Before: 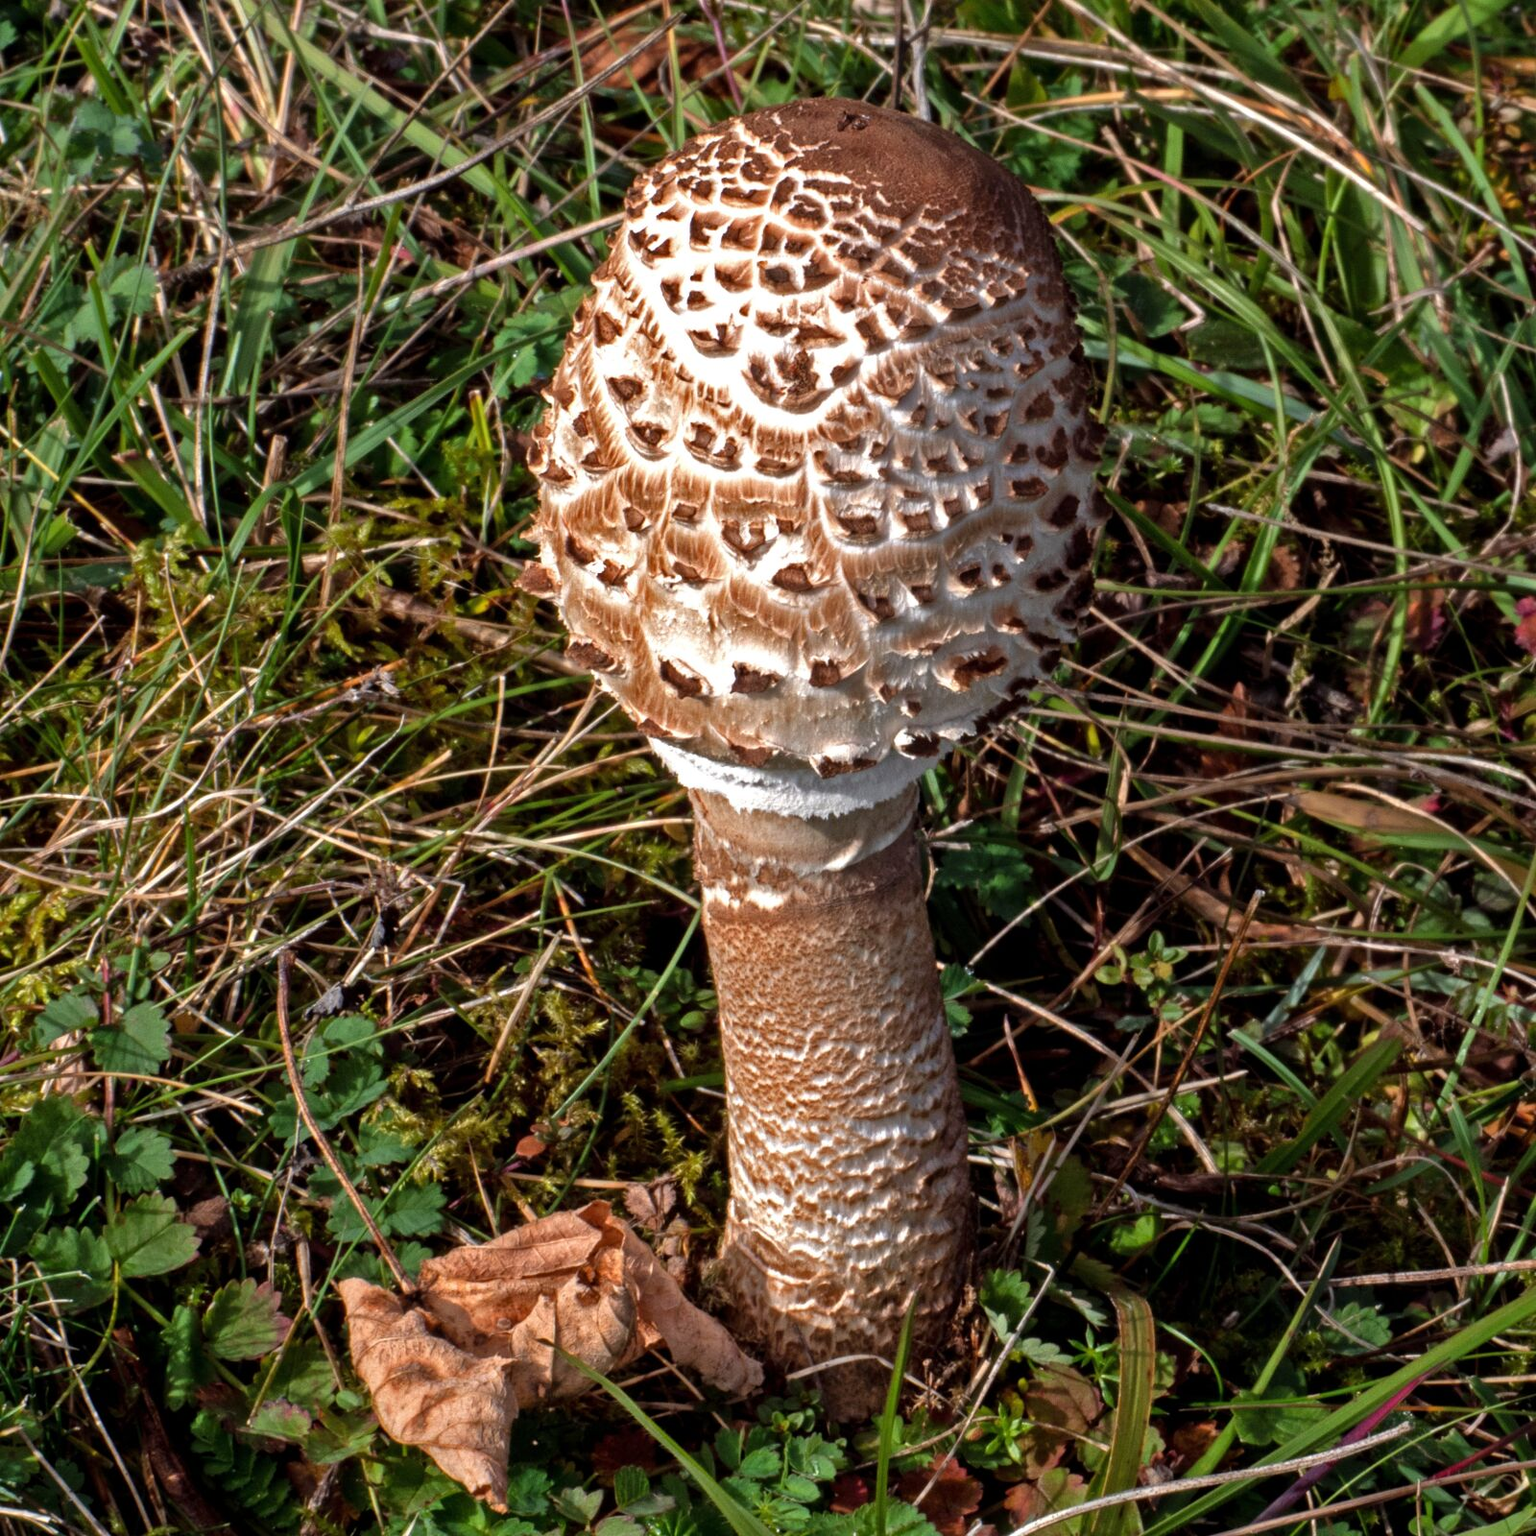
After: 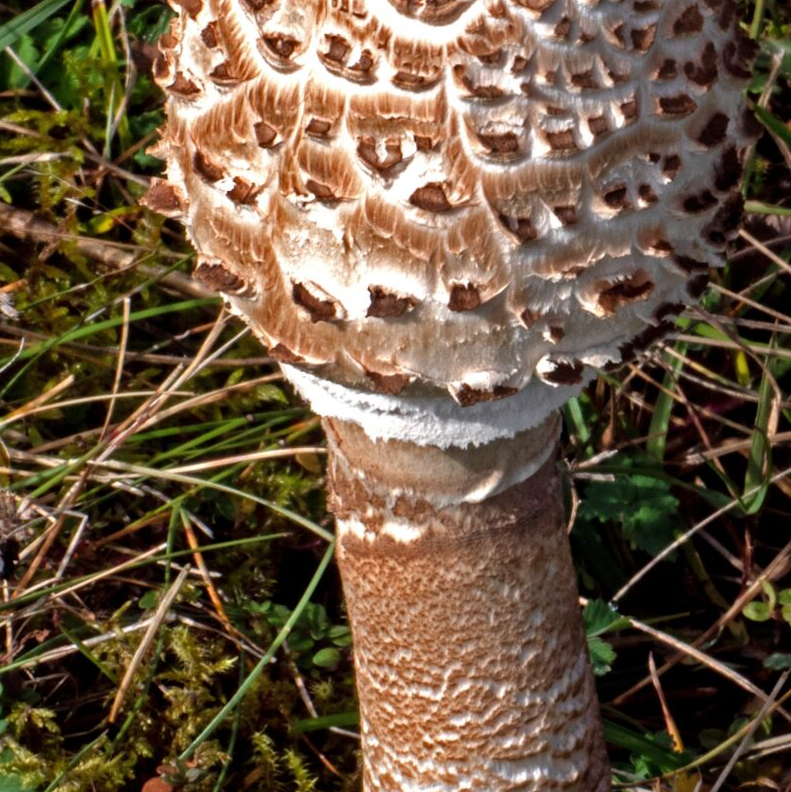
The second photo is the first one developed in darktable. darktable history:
crop: left 25%, top 25%, right 25%, bottom 25%
rotate and perspective: rotation 0.174°, lens shift (vertical) 0.013, lens shift (horizontal) 0.019, shear 0.001, automatic cropping original format, crop left 0.007, crop right 0.991, crop top 0.016, crop bottom 0.997
